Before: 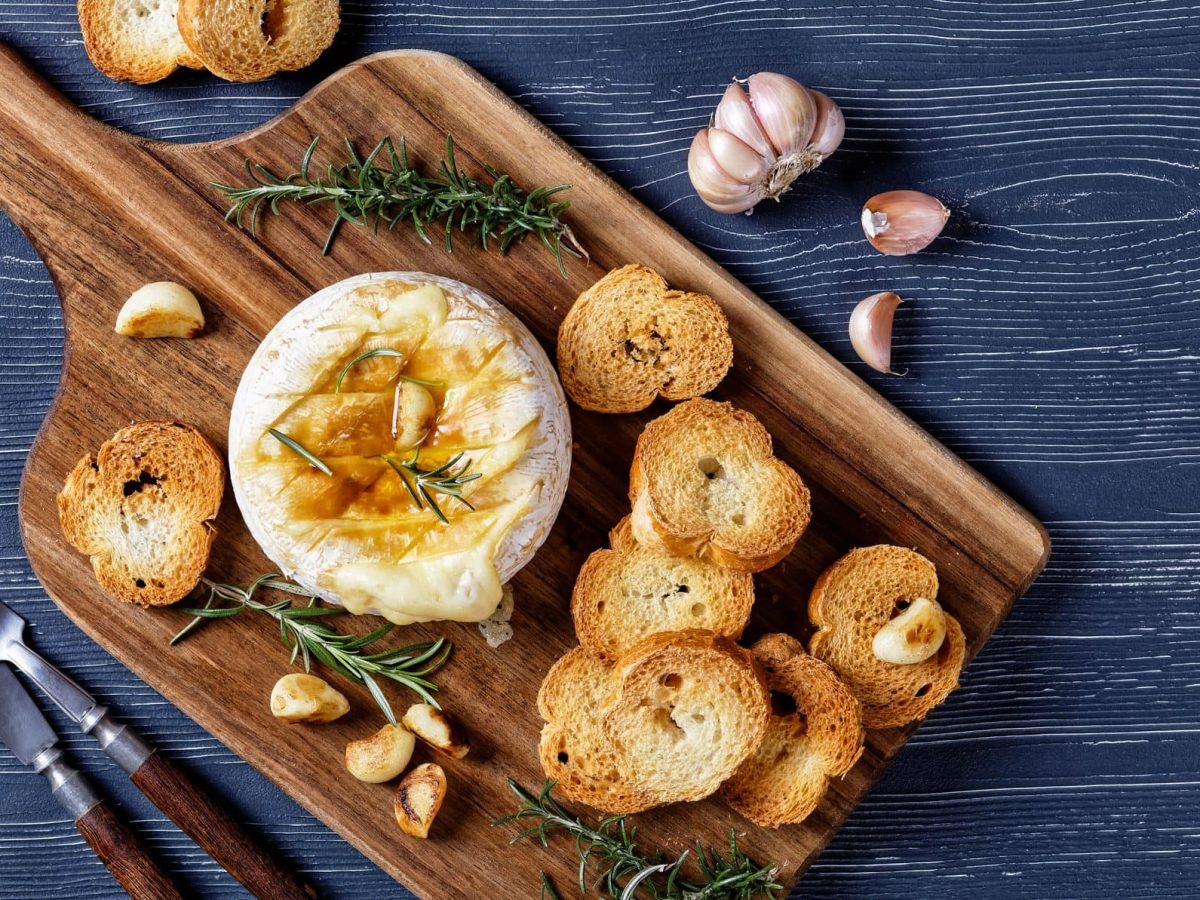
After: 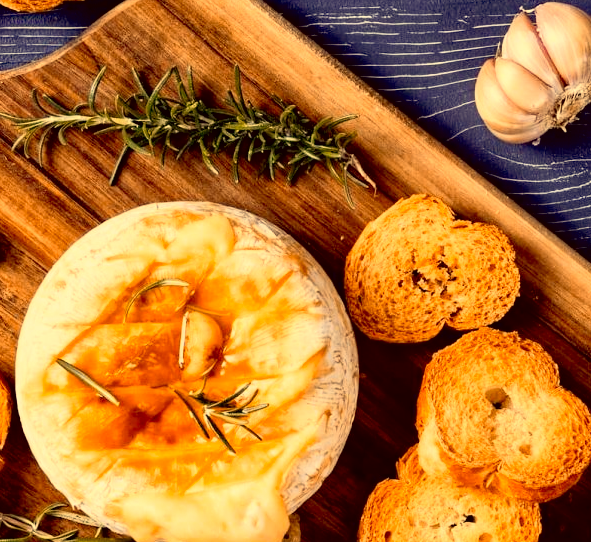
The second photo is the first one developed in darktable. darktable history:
color zones: curves: ch2 [(0, 0.5) (0.143, 0.5) (0.286, 0.416) (0.429, 0.5) (0.571, 0.5) (0.714, 0.5) (0.857, 0.5) (1, 0.5)]
exposure: black level correction 0.009, compensate exposure bias true, compensate highlight preservation false
color correction: highlights a* -0.564, highlights b* 39.93, shadows a* 9.25, shadows b* -0.367
contrast brightness saturation: contrast 0.201, brightness 0.164, saturation 0.223
crop: left 17.769%, top 7.782%, right 32.939%, bottom 31.991%
